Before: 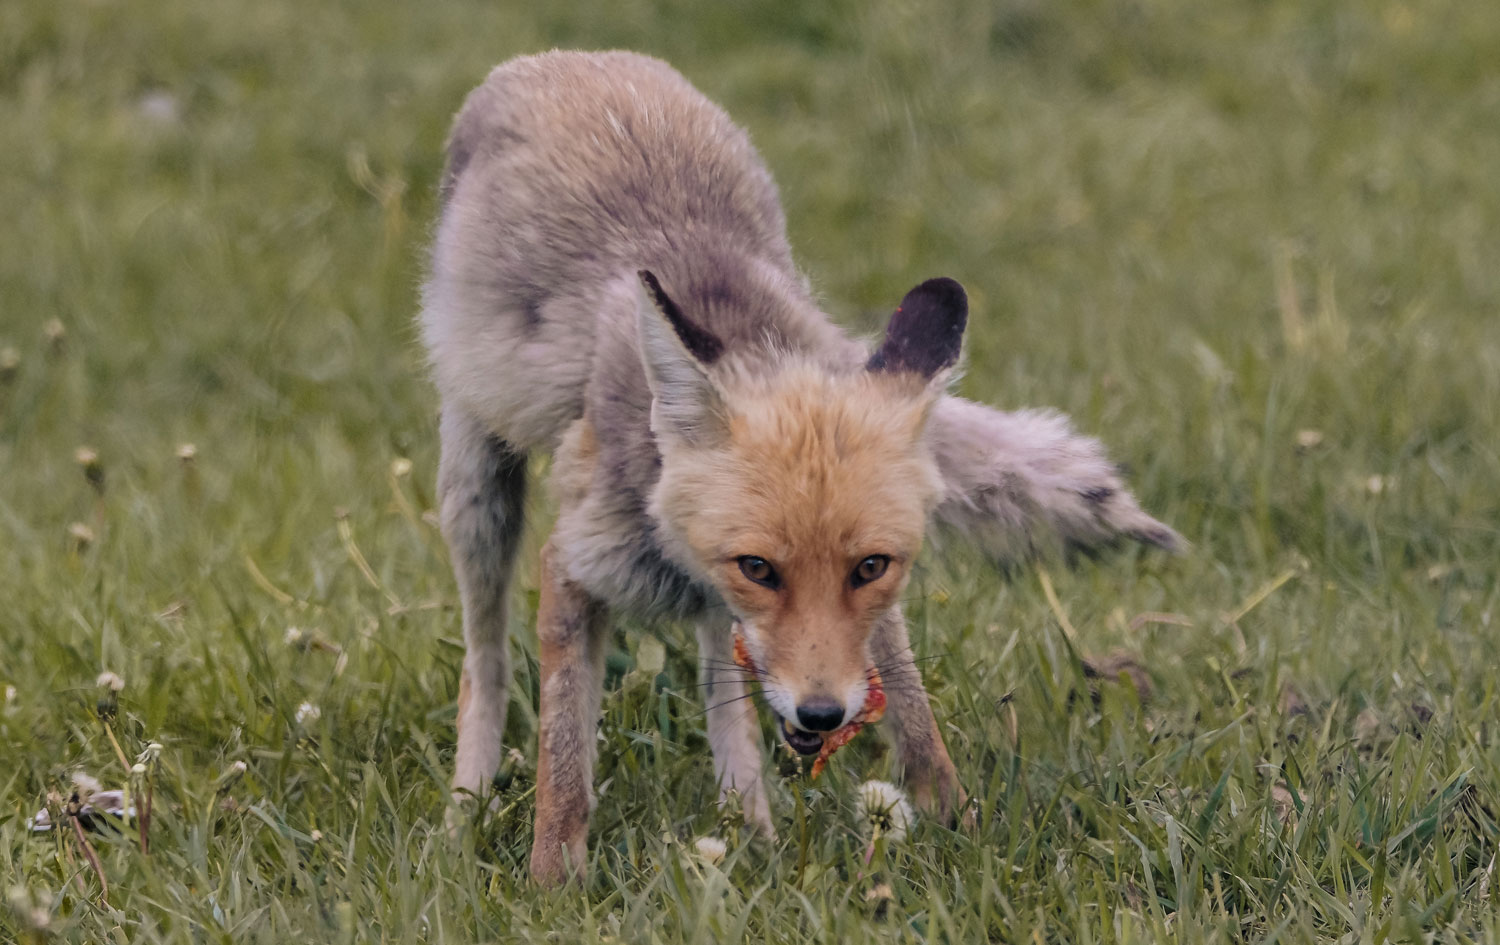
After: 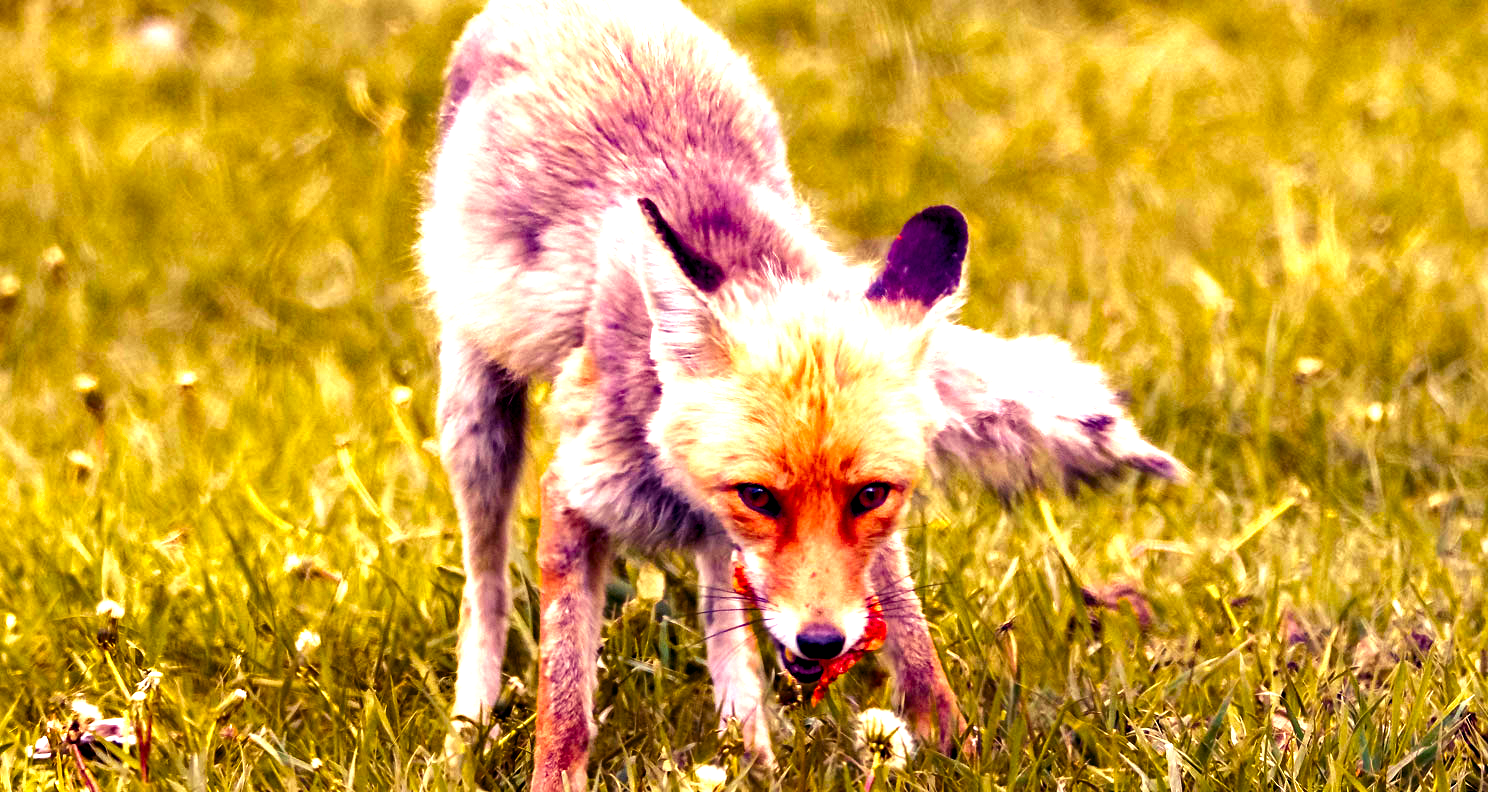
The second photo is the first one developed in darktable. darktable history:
levels: levels [0, 0.281, 0.562]
color balance rgb: shadows lift › luminance -21.66%, shadows lift › chroma 8.98%, shadows lift › hue 283.37°, power › chroma 1.55%, power › hue 25.59°, highlights gain › luminance 6.08%, highlights gain › chroma 2.55%, highlights gain › hue 90°, global offset › luminance -0.87%, perceptual saturation grading › global saturation 27.49%, perceptual saturation grading › highlights -28.39%, perceptual saturation grading › mid-tones 15.22%, perceptual saturation grading › shadows 33.98%, perceptual brilliance grading › highlights 10%, perceptual brilliance grading › mid-tones 5%
crop: top 7.625%, bottom 8.027%
contrast brightness saturation: contrast 0.07, brightness -0.14, saturation 0.11
